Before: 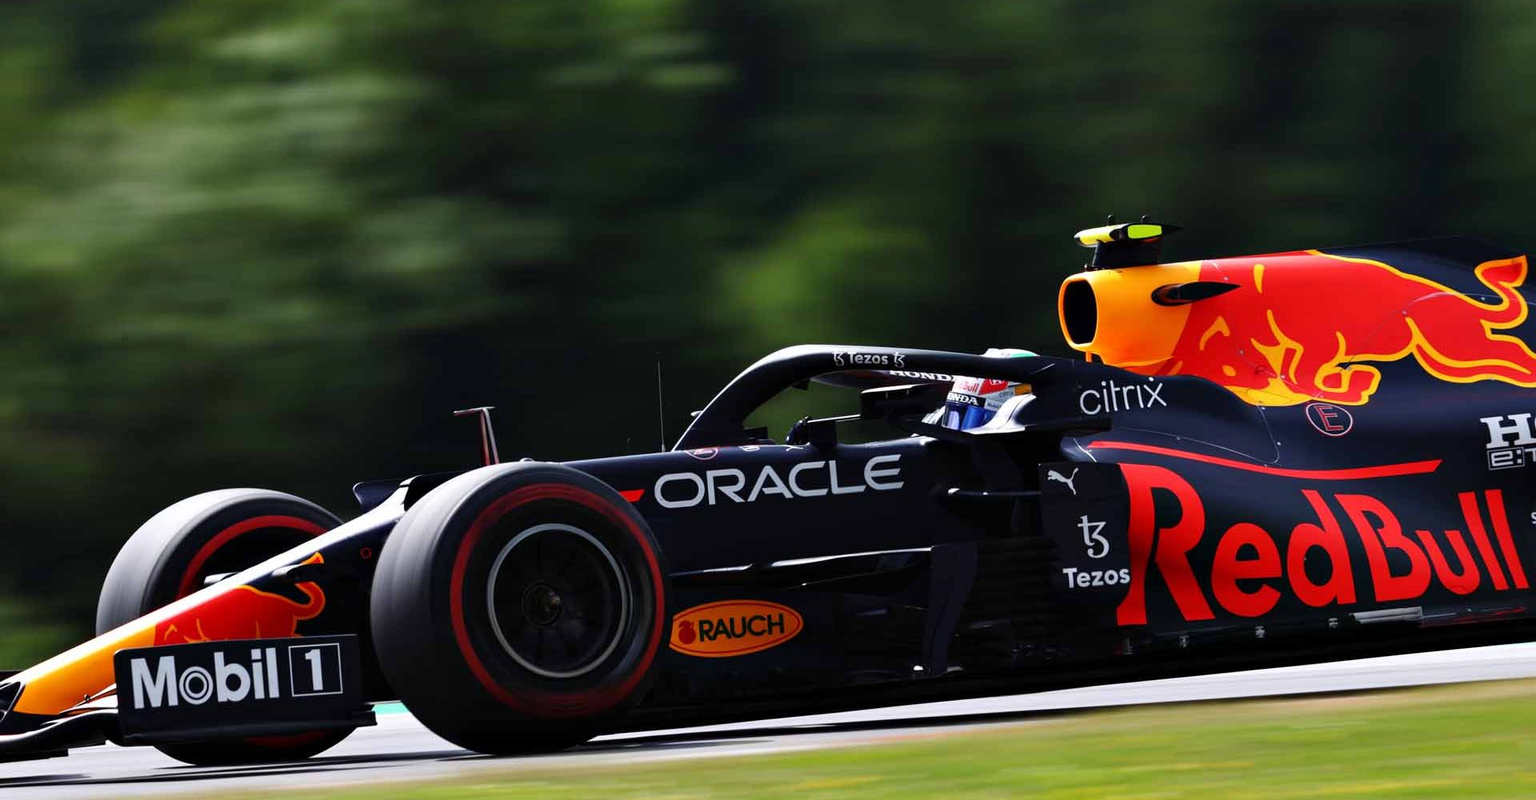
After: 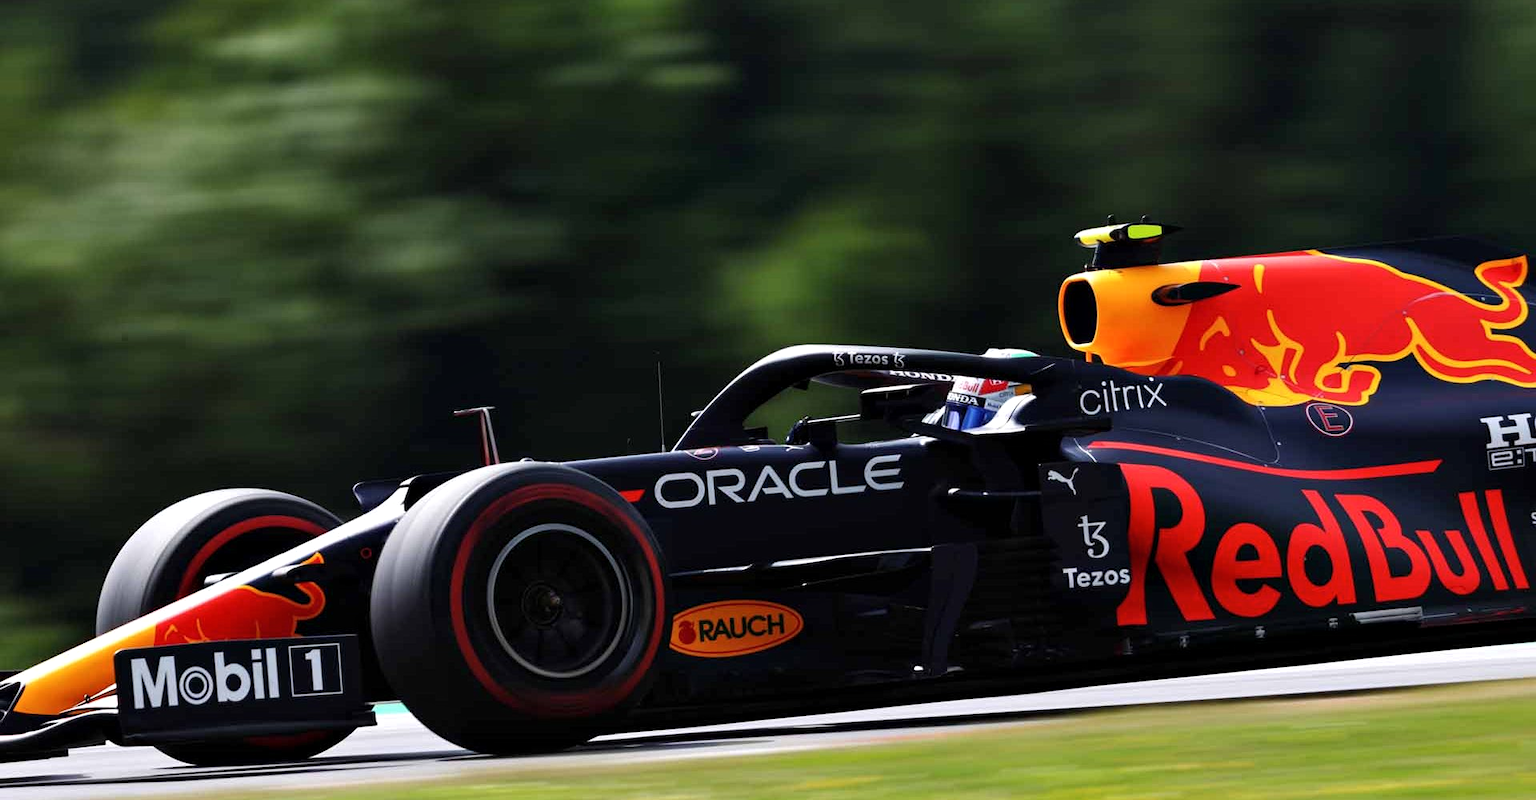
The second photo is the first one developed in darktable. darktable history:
local contrast: highlights 105%, shadows 99%, detail 120%, midtone range 0.2
